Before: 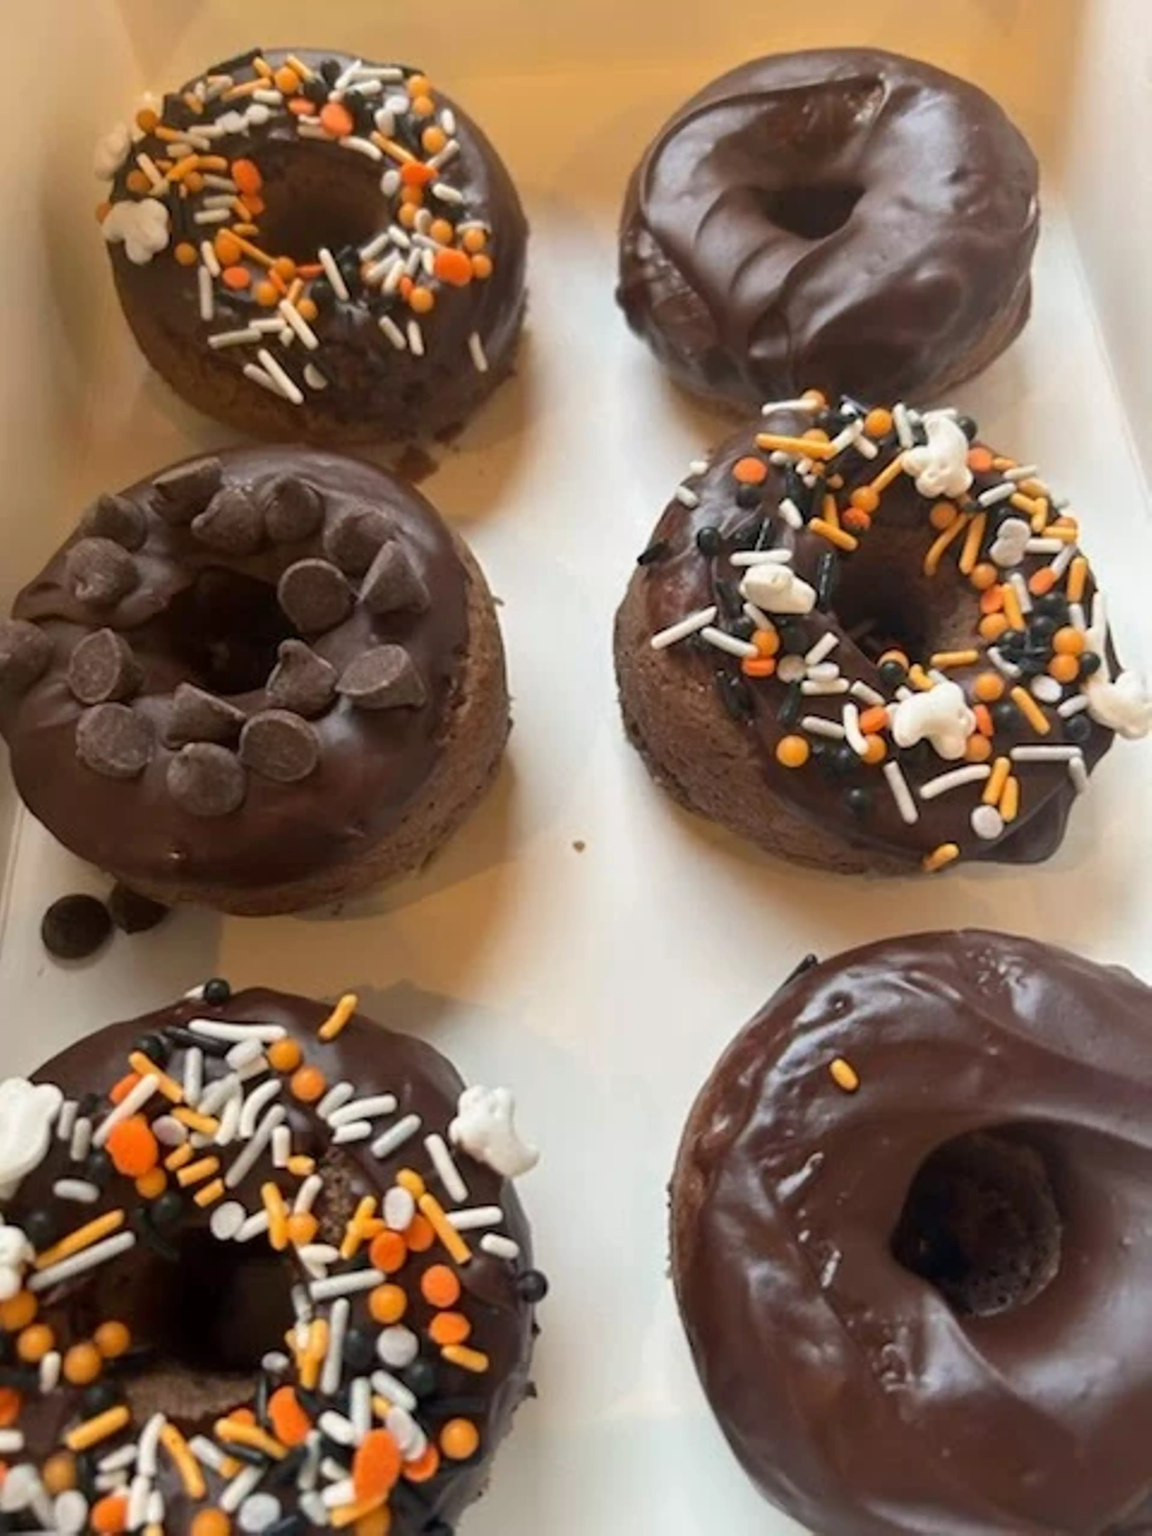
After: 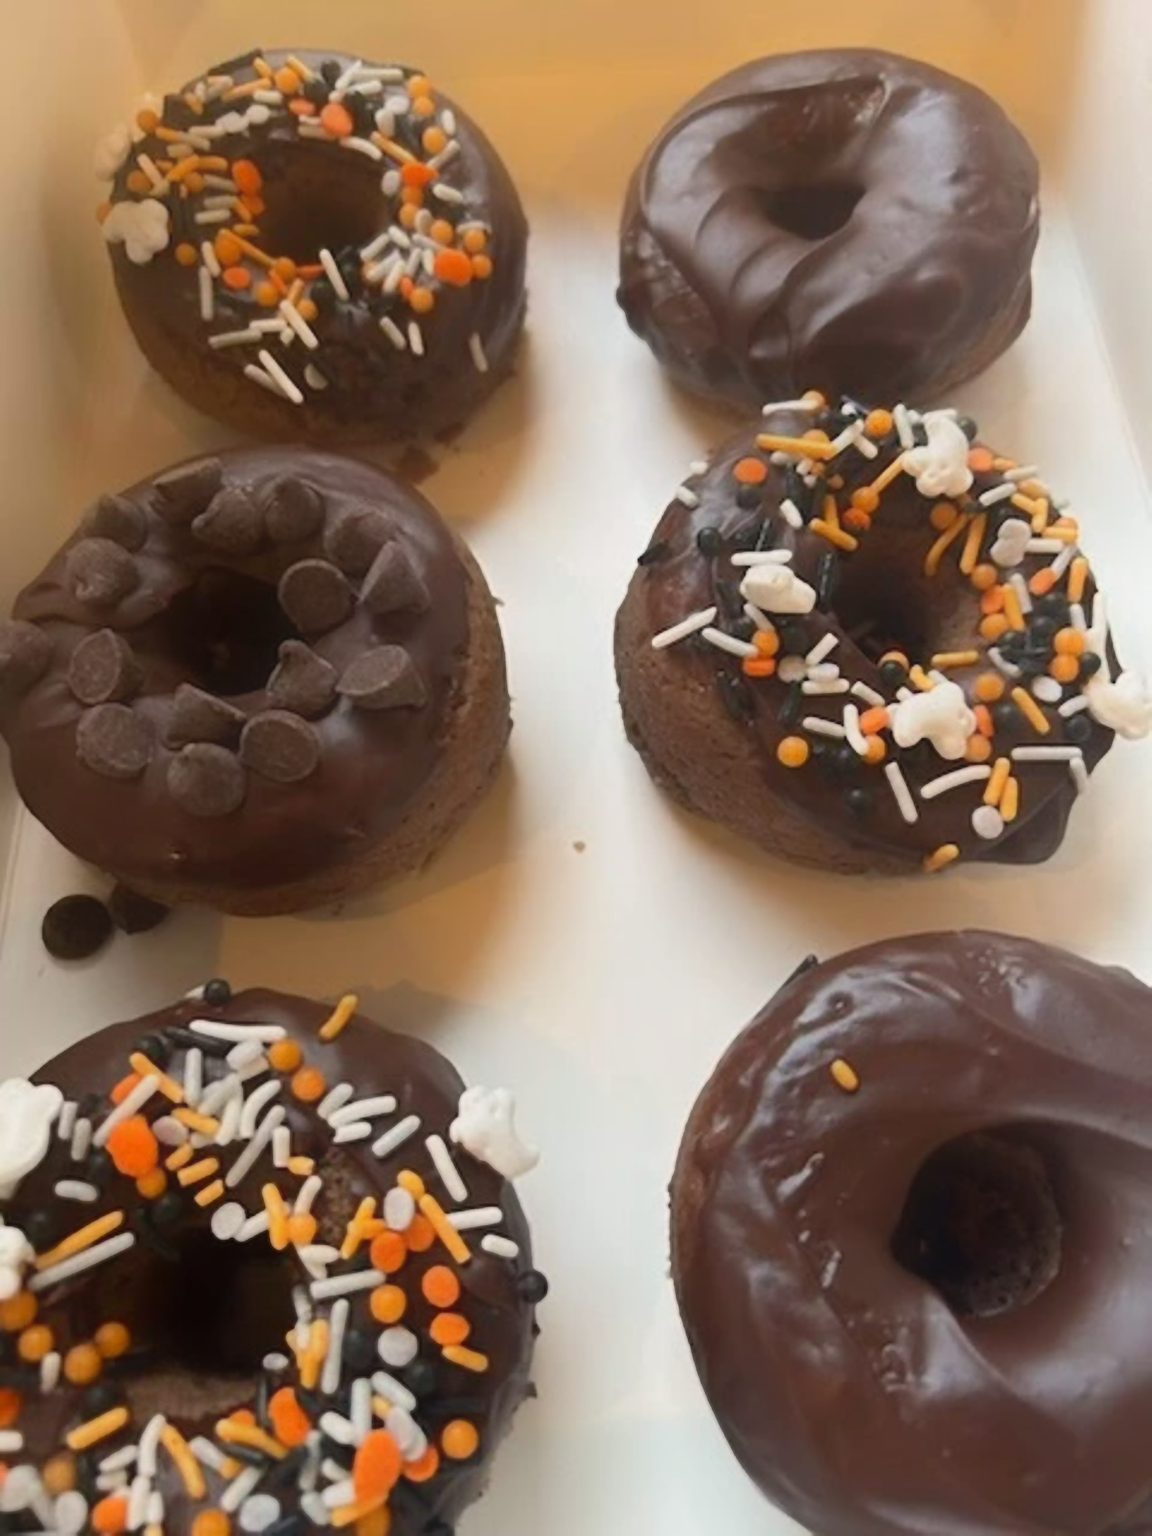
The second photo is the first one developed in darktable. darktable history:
exposure: compensate highlight preservation false
contrast equalizer: octaves 7, y [[0.6 ×6], [0.55 ×6], [0 ×6], [0 ×6], [0 ×6]], mix -1
